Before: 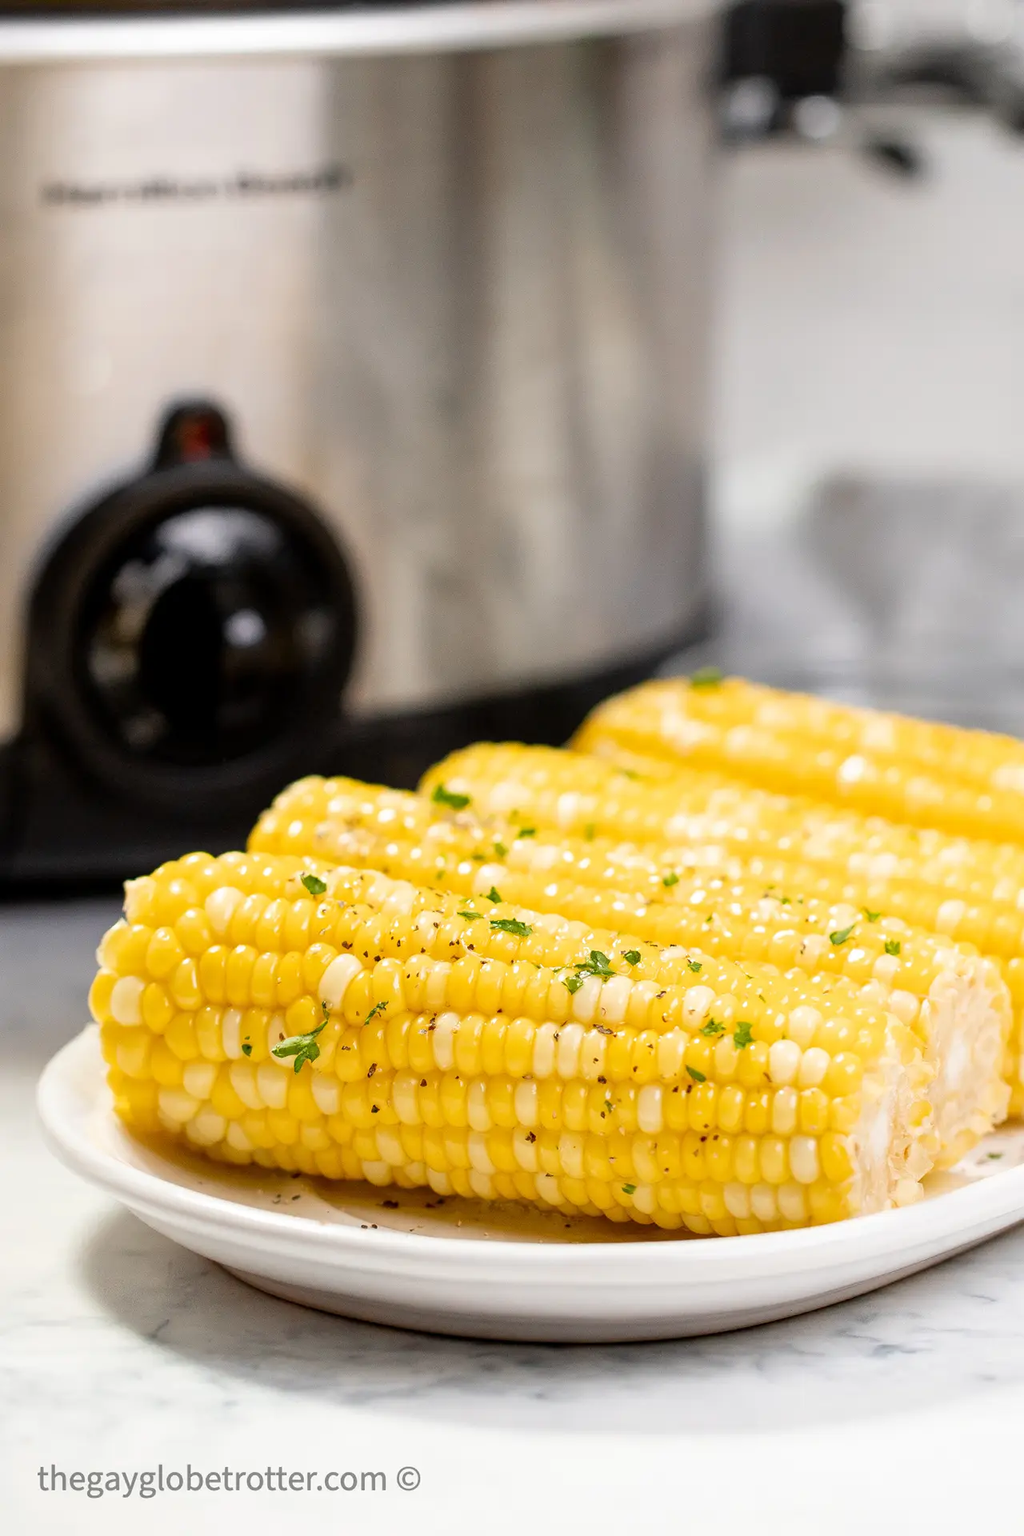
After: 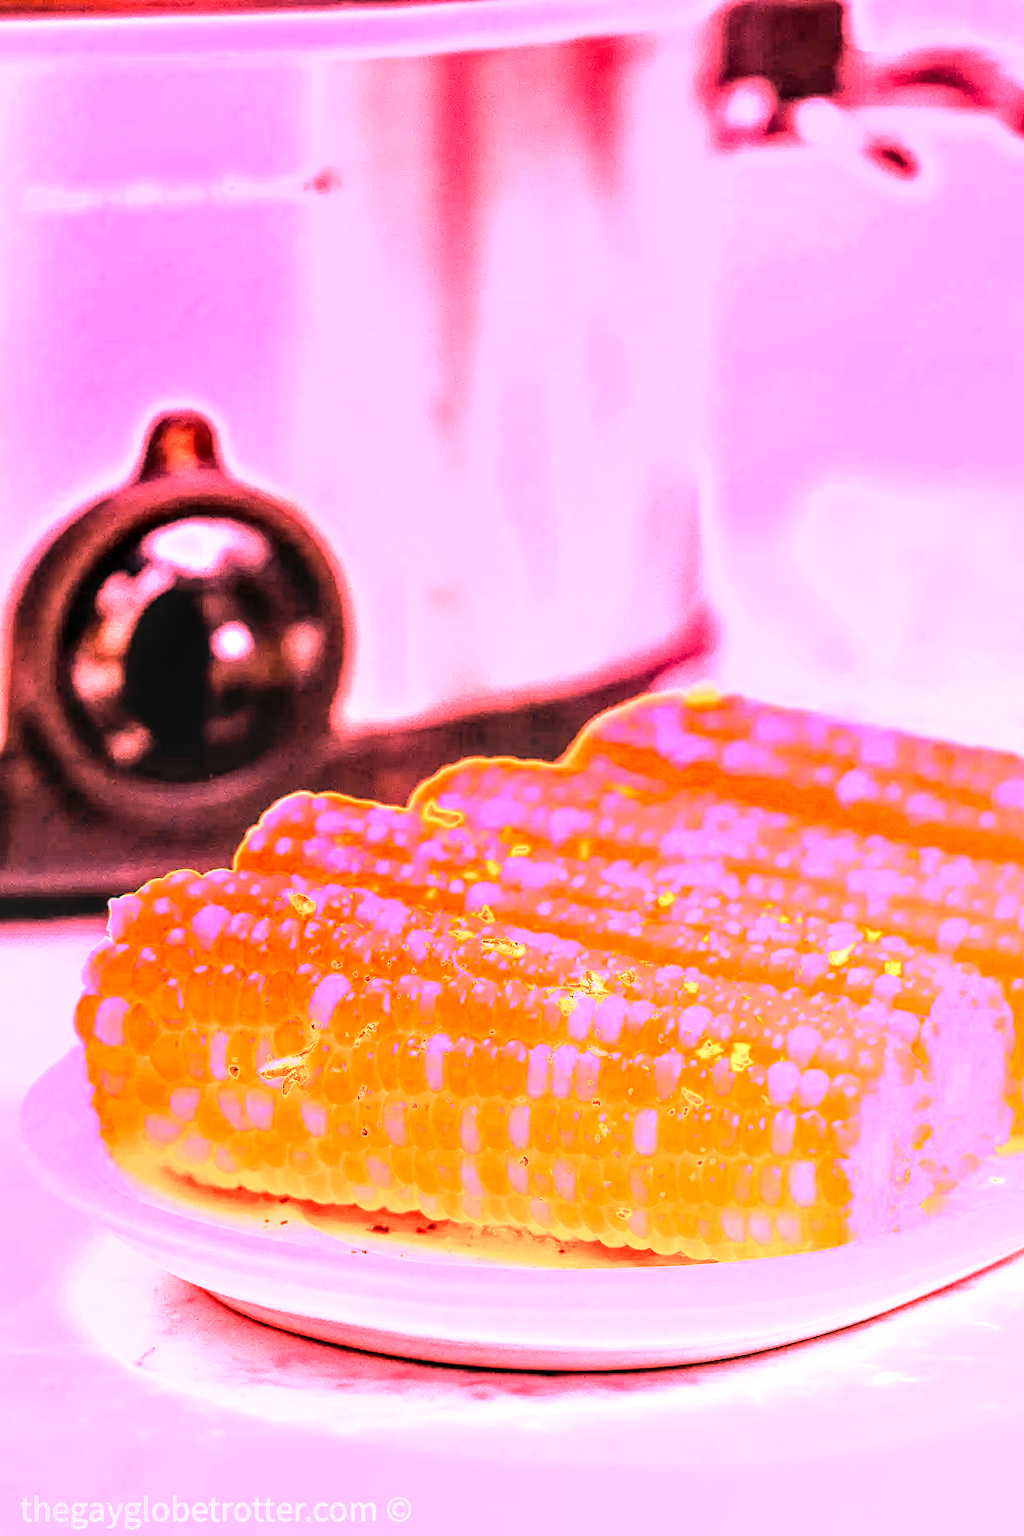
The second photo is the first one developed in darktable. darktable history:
crop: left 1.743%, right 0.268%, bottom 2.011%
white balance: red 4.26, blue 1.802
local contrast: highlights 80%, shadows 57%, detail 175%, midtone range 0.602
